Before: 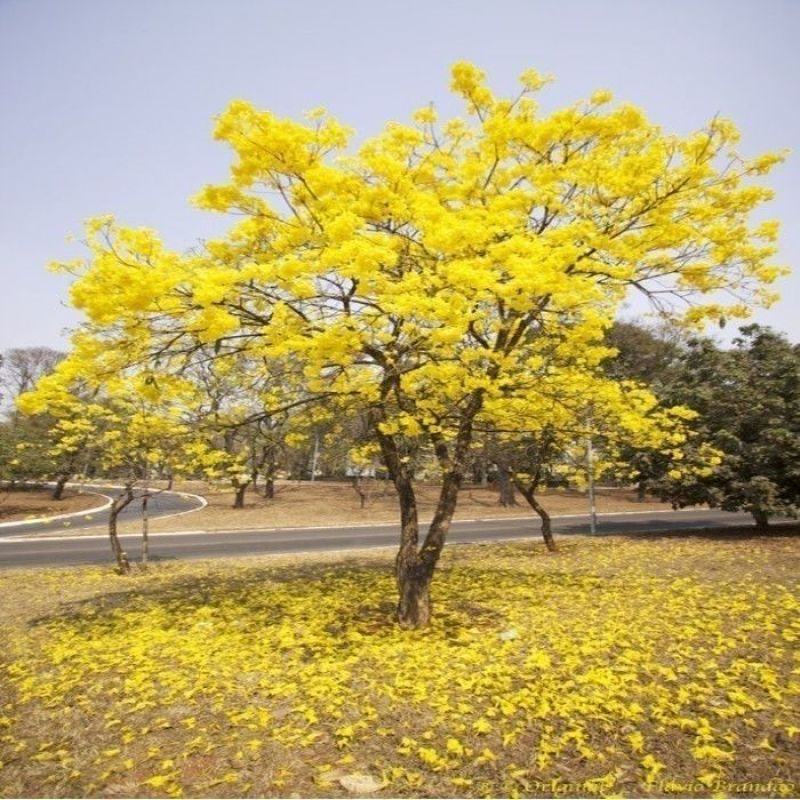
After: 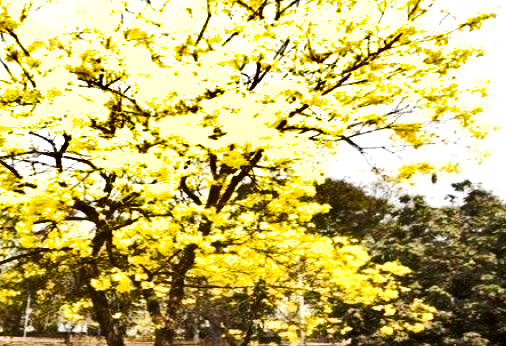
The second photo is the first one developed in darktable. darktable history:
crop: left 36.051%, top 18.109%, right 0.575%, bottom 38.627%
contrast brightness saturation: contrast 0.092, saturation 0.267
tone equalizer: -8 EV -1.07 EV, -7 EV -1.04 EV, -6 EV -0.876 EV, -5 EV -0.542 EV, -3 EV 0.604 EV, -2 EV 0.851 EV, -1 EV 1.01 EV, +0 EV 1.06 EV, edges refinement/feathering 500, mask exposure compensation -1.57 EV, preserve details no
tone curve: curves: ch0 [(0, 0) (0.003, 0.003) (0.011, 0.014) (0.025, 0.033) (0.044, 0.06) (0.069, 0.096) (0.1, 0.132) (0.136, 0.174) (0.177, 0.226) (0.224, 0.282) (0.277, 0.352) (0.335, 0.435) (0.399, 0.524) (0.468, 0.615) (0.543, 0.695) (0.623, 0.771) (0.709, 0.835) (0.801, 0.894) (0.898, 0.944) (1, 1)], preserve colors none
shadows and highlights: shadows 21.04, highlights -82.33, soften with gaussian
